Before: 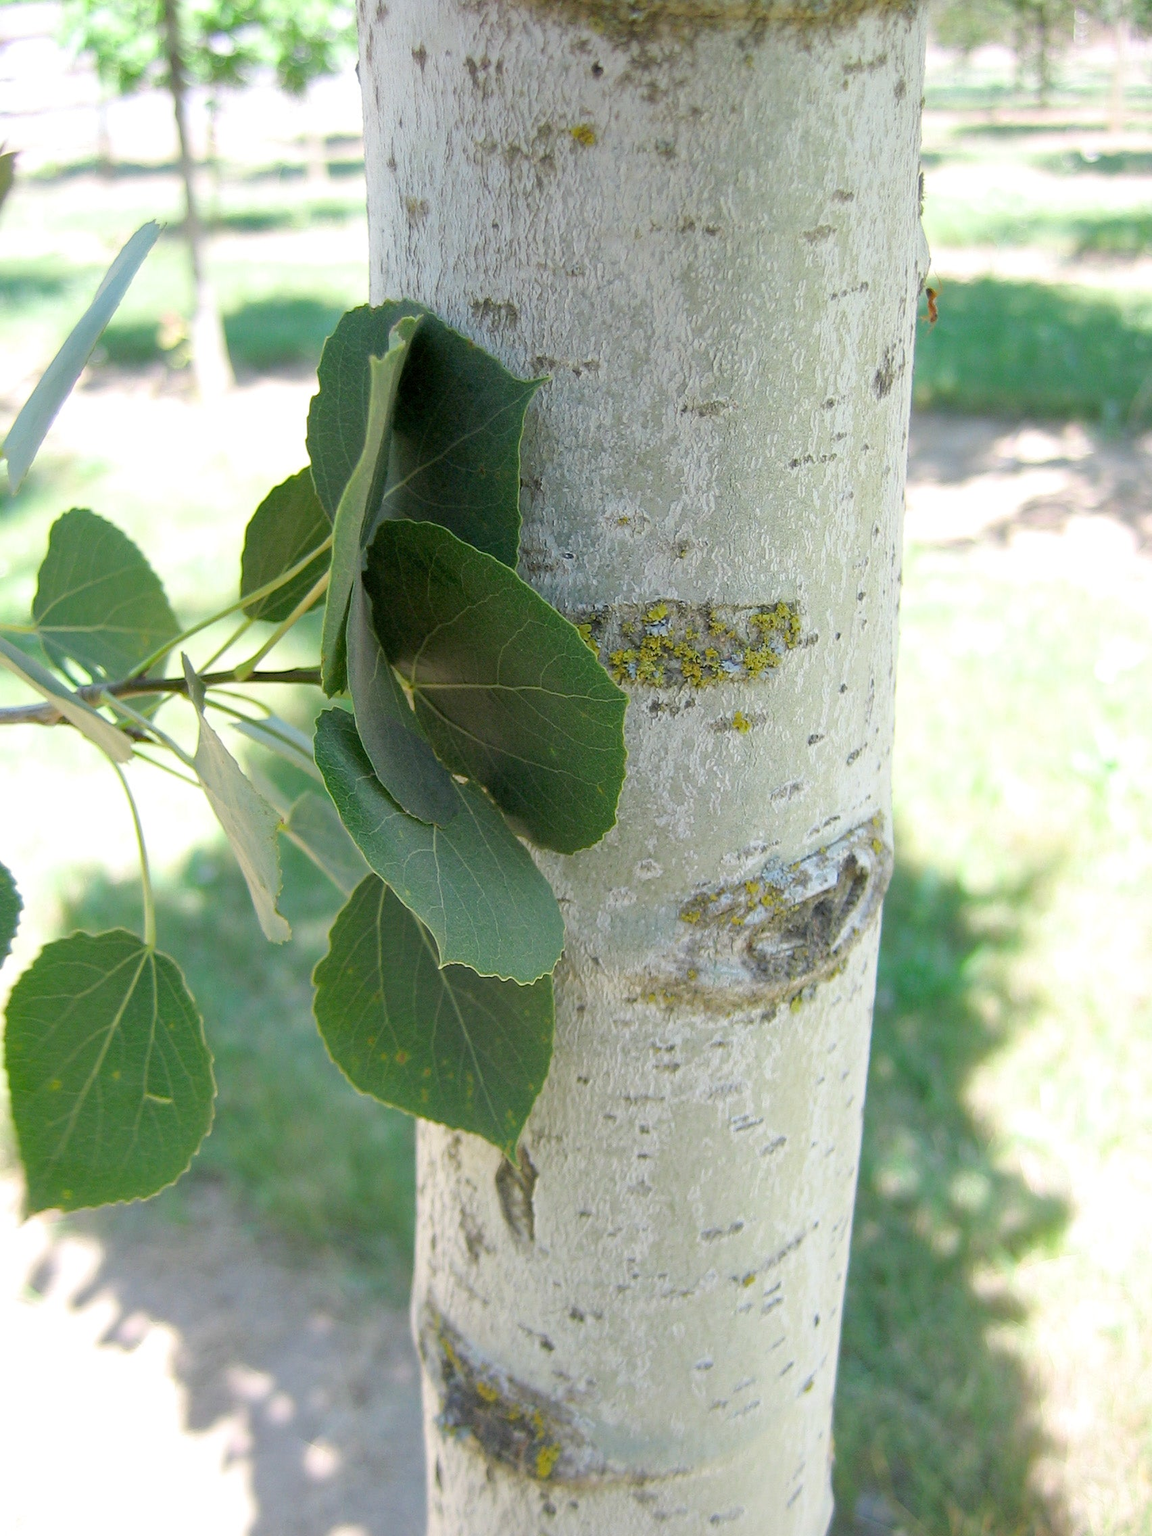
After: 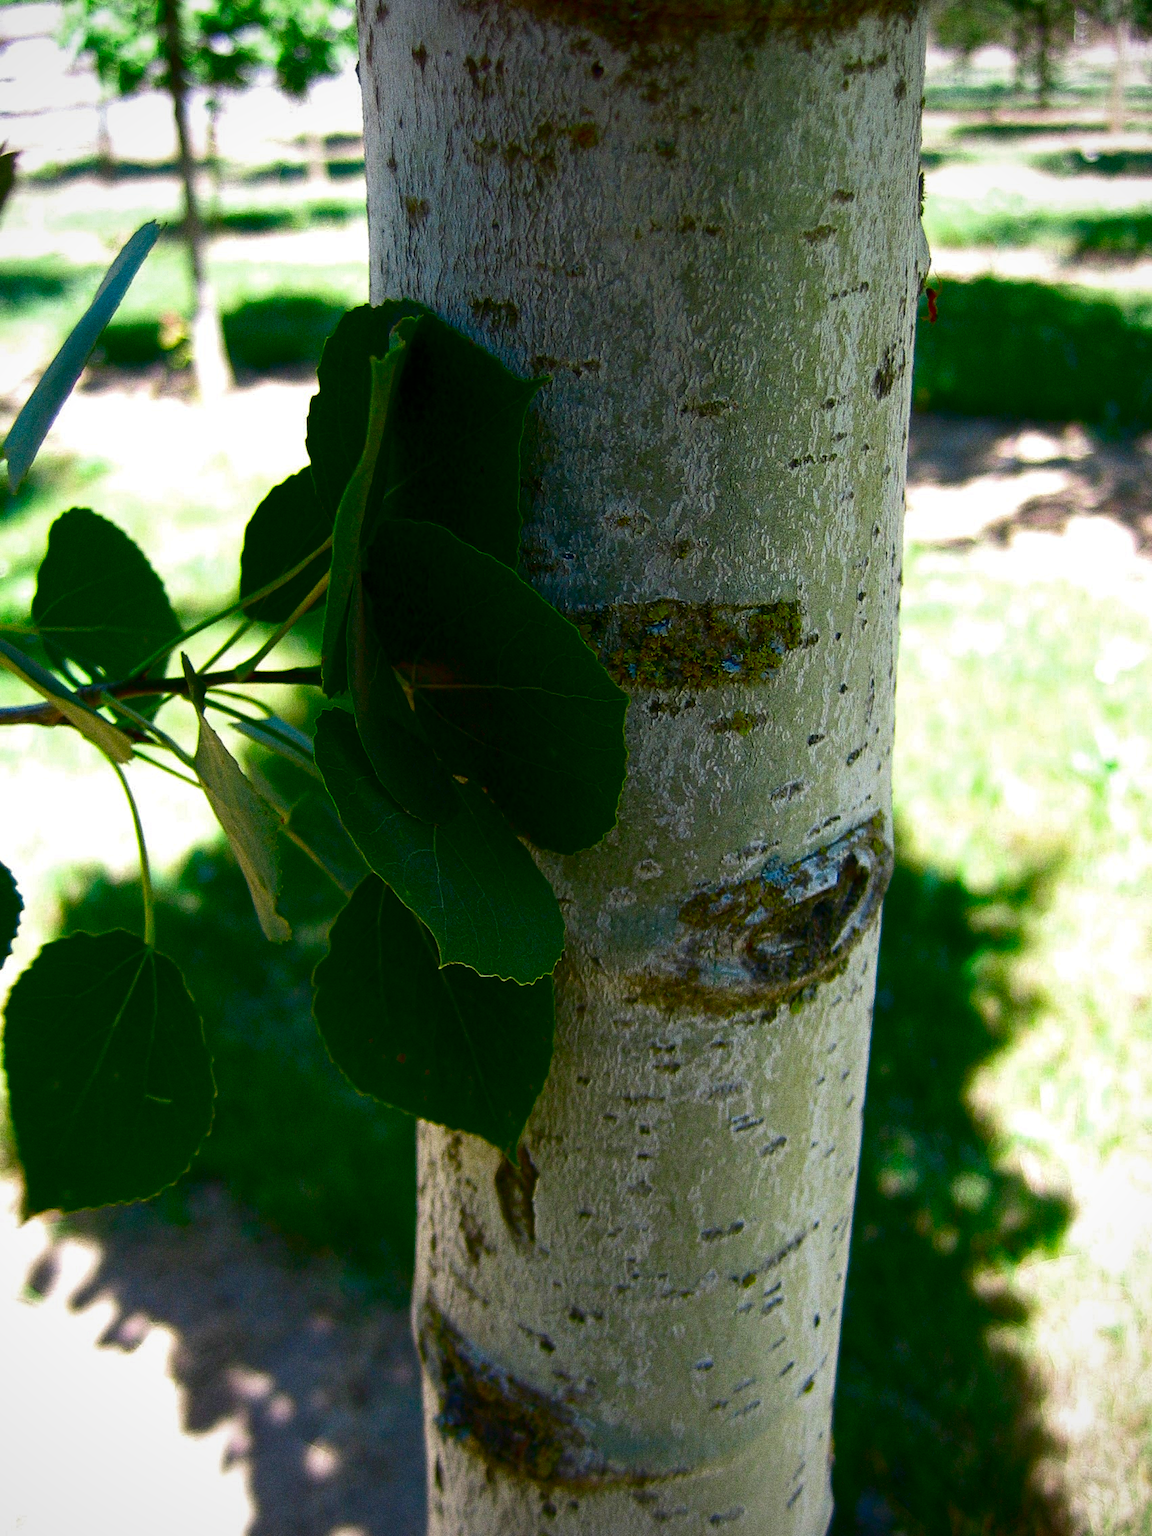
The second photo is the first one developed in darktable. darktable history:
grain: coarseness 0.09 ISO, strength 40%
vignetting: fall-off radius 93.87%
contrast brightness saturation: brightness -1, saturation 1
